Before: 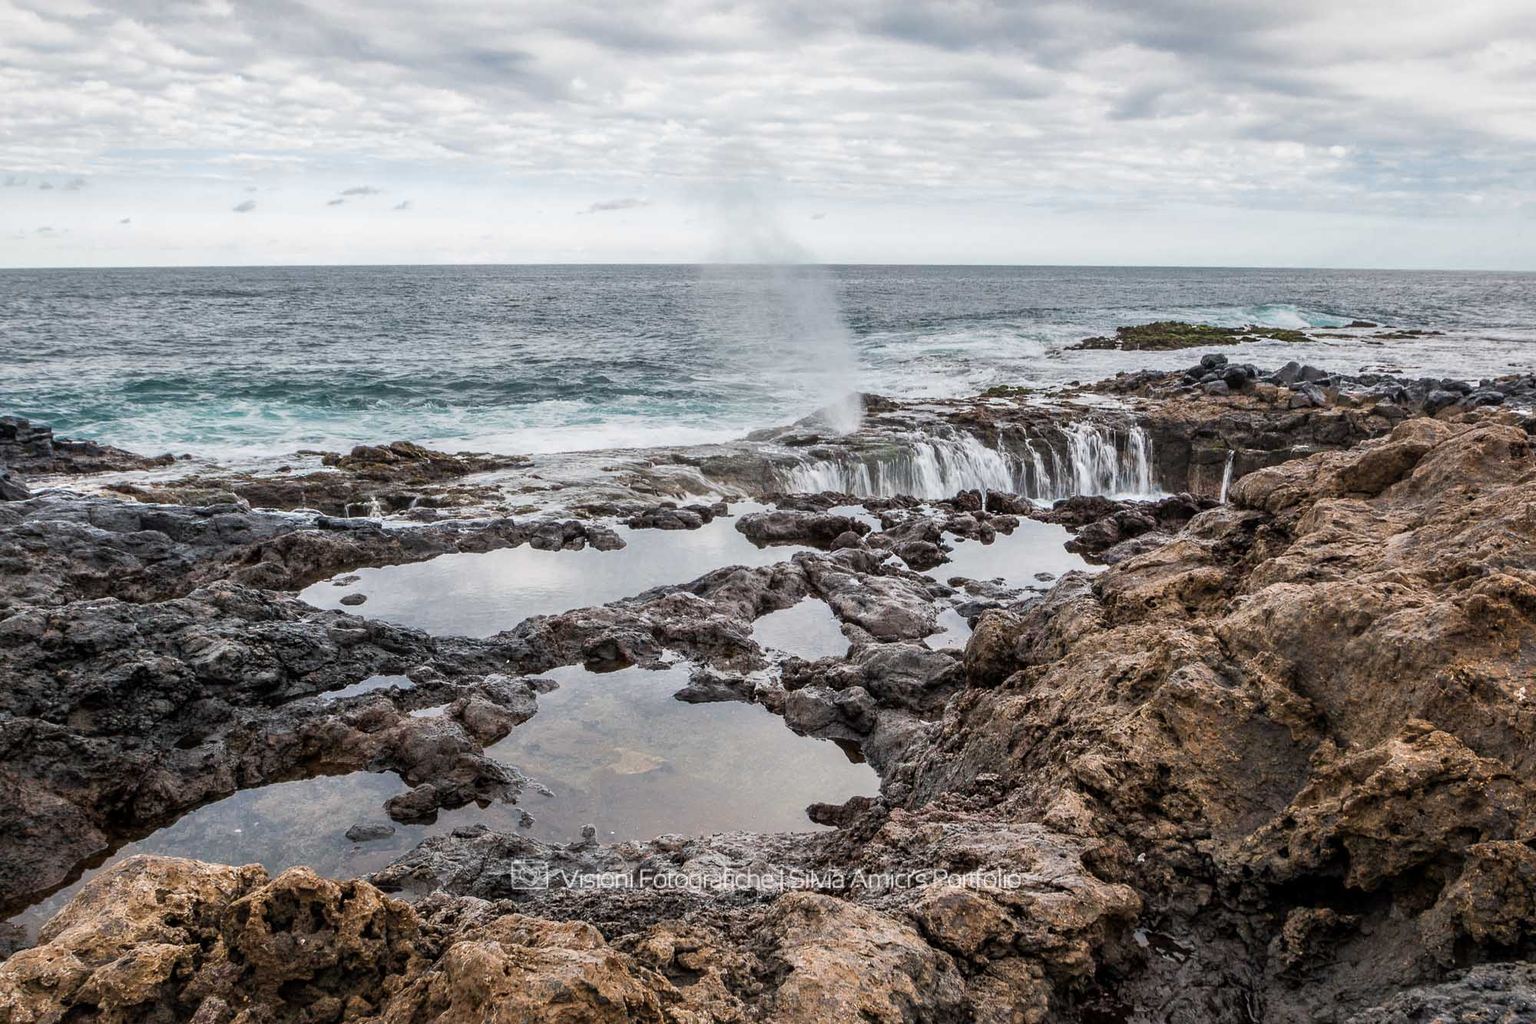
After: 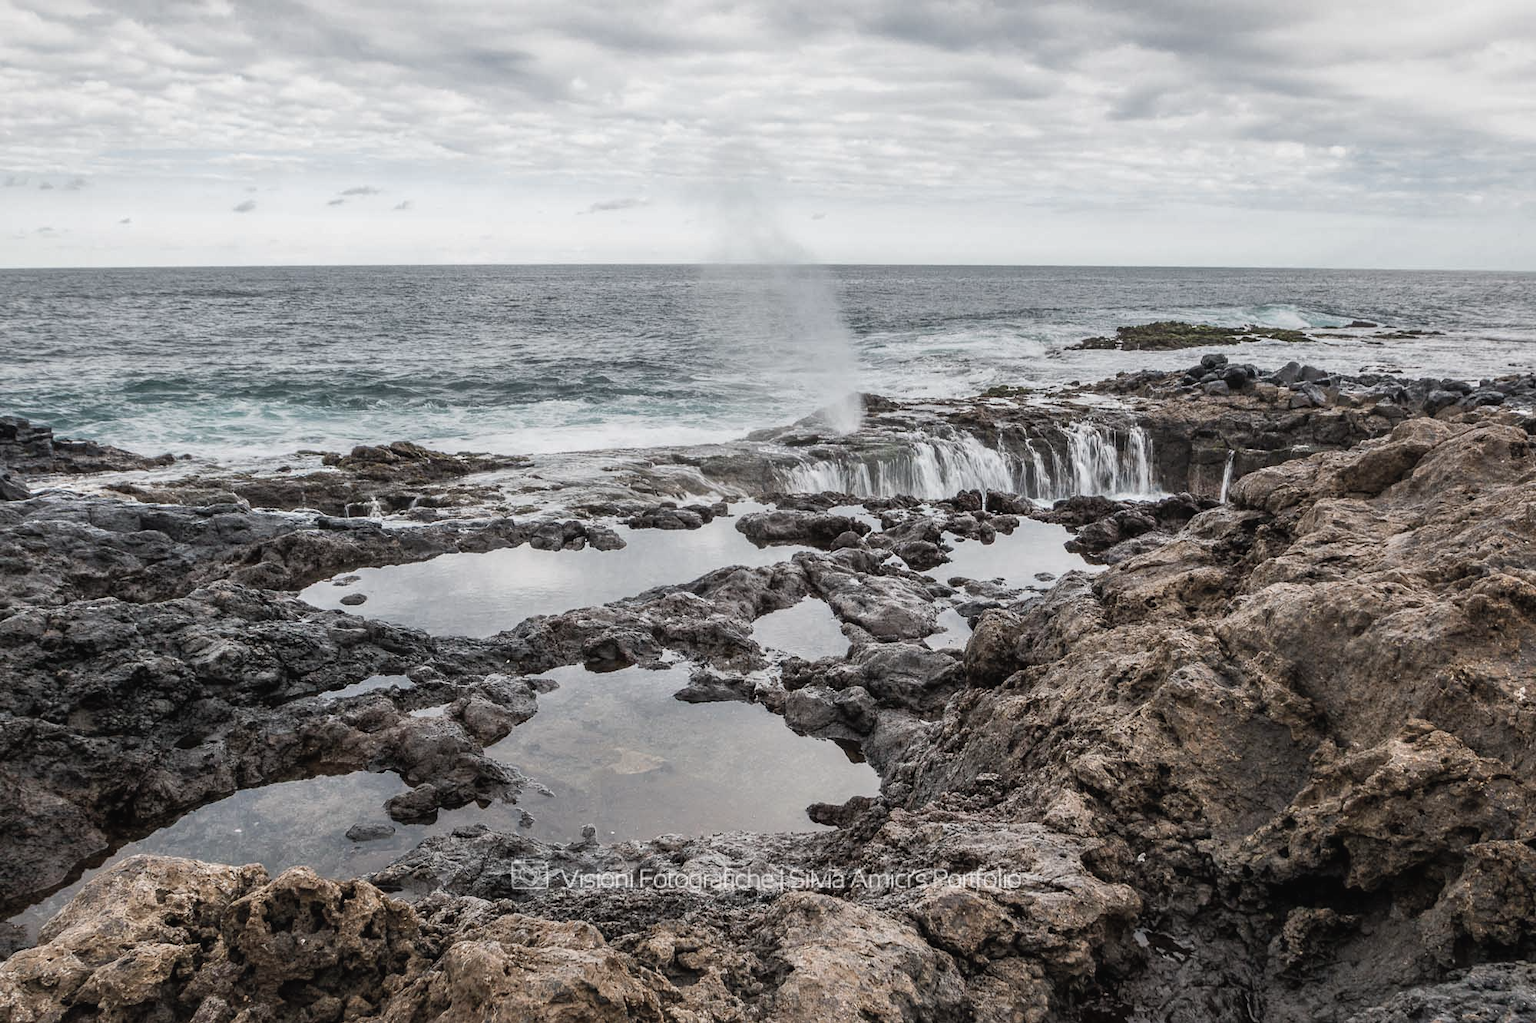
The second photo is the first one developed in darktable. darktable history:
contrast brightness saturation: contrast -0.044, saturation -0.408
